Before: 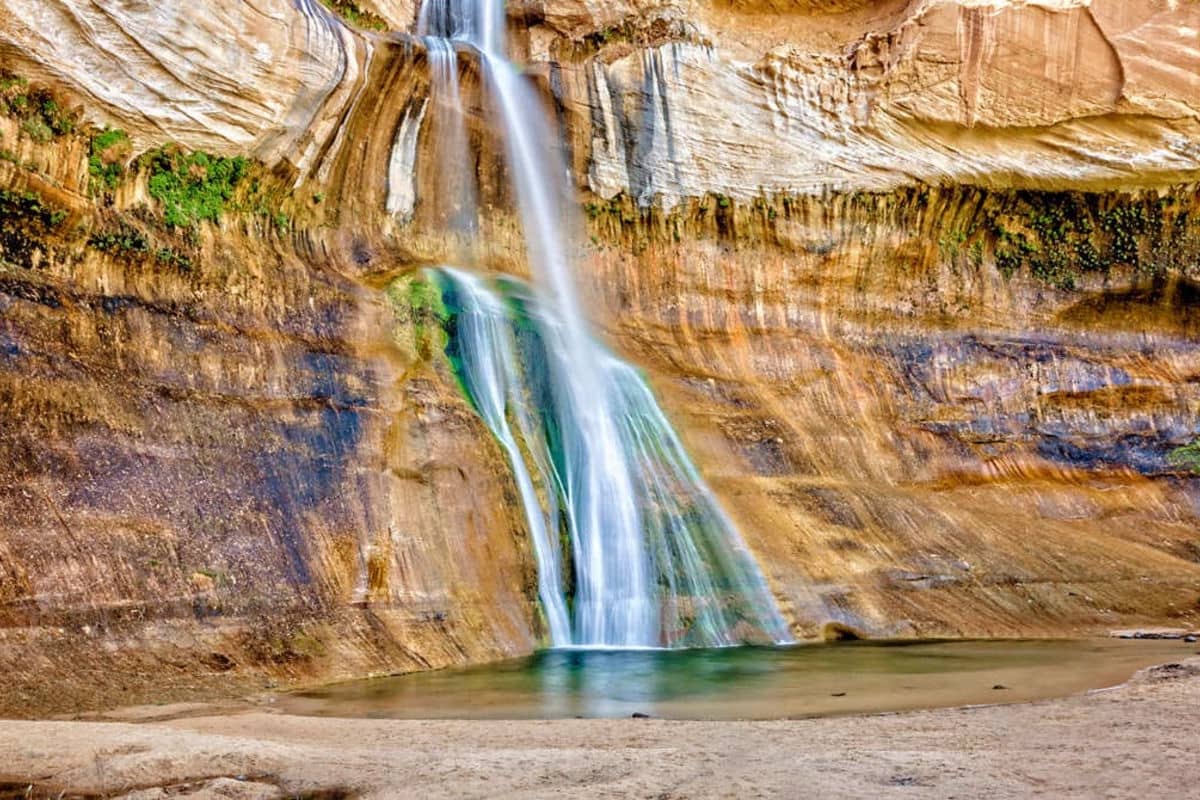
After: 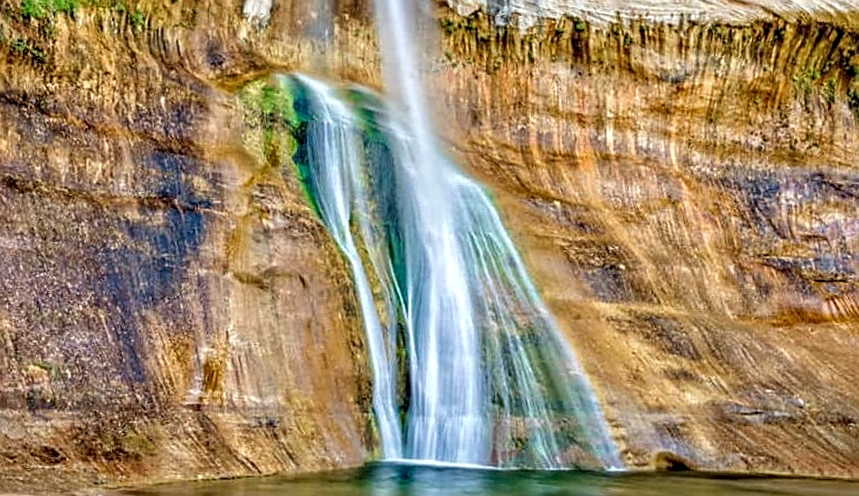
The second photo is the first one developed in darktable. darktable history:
white balance: red 0.978, blue 0.999
sharpen: on, module defaults
crop and rotate: angle -3.37°, left 9.79%, top 20.73%, right 12.42%, bottom 11.82%
local contrast: on, module defaults
